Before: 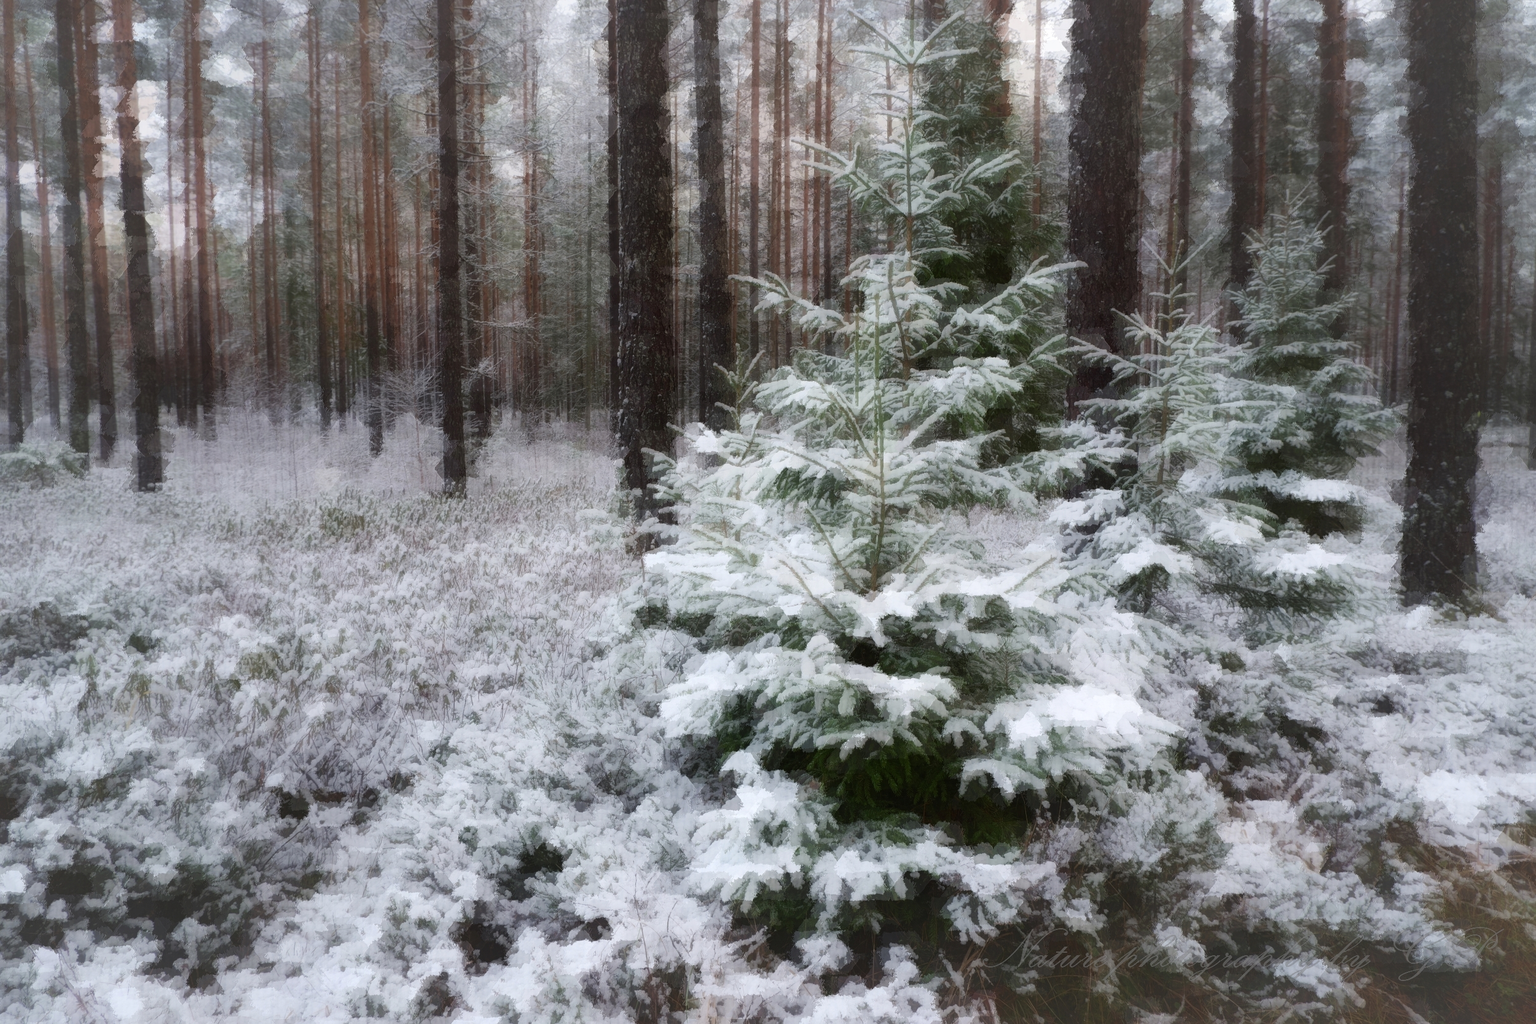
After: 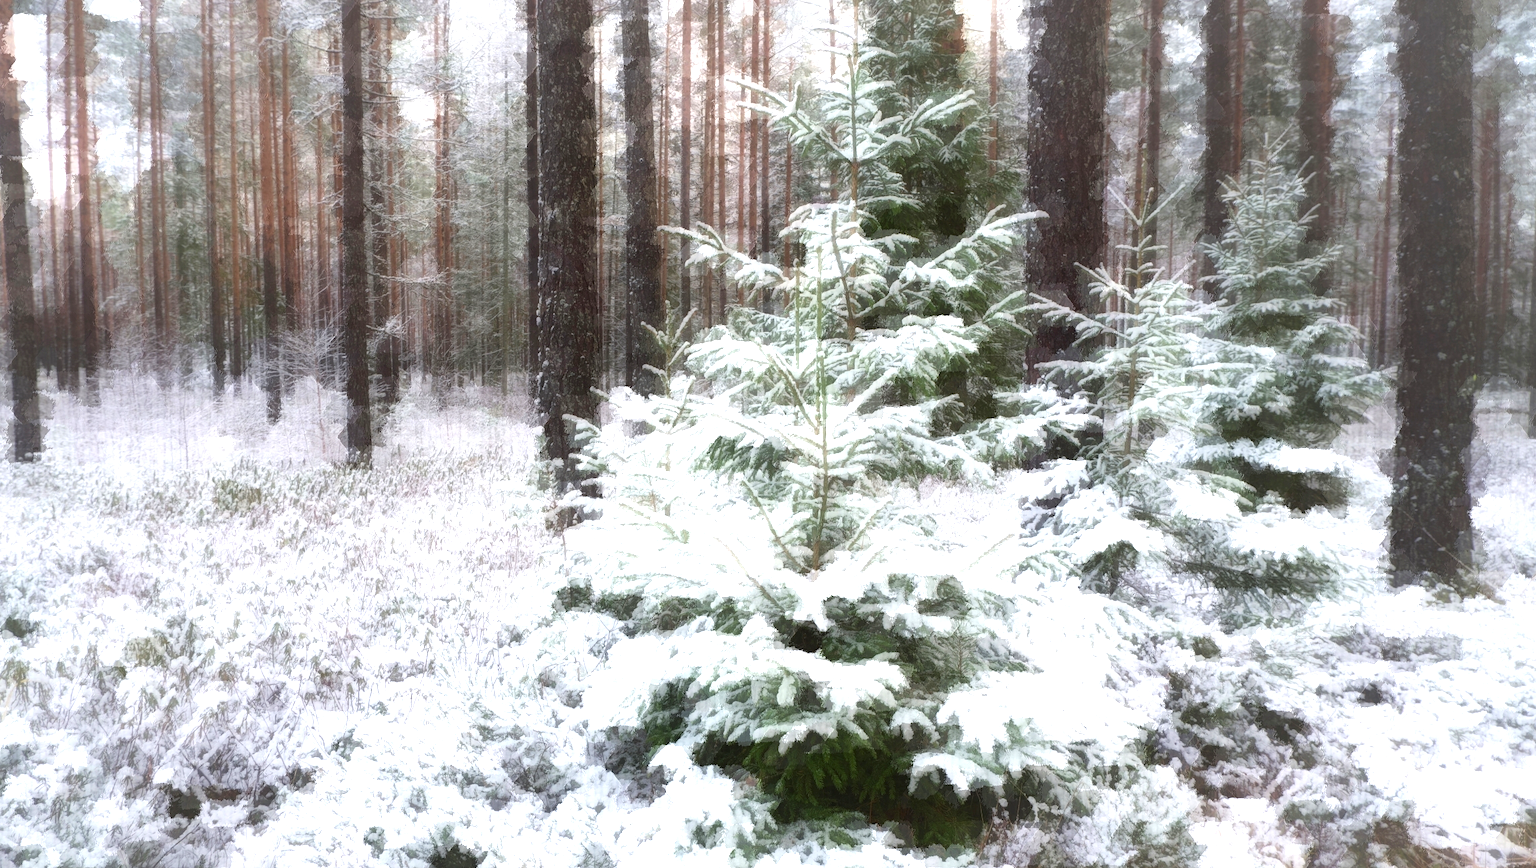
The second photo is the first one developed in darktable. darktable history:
crop: left 8.155%, top 6.611%, bottom 15.385%
exposure: black level correction 0, exposure 1.2 EV, compensate highlight preservation false
